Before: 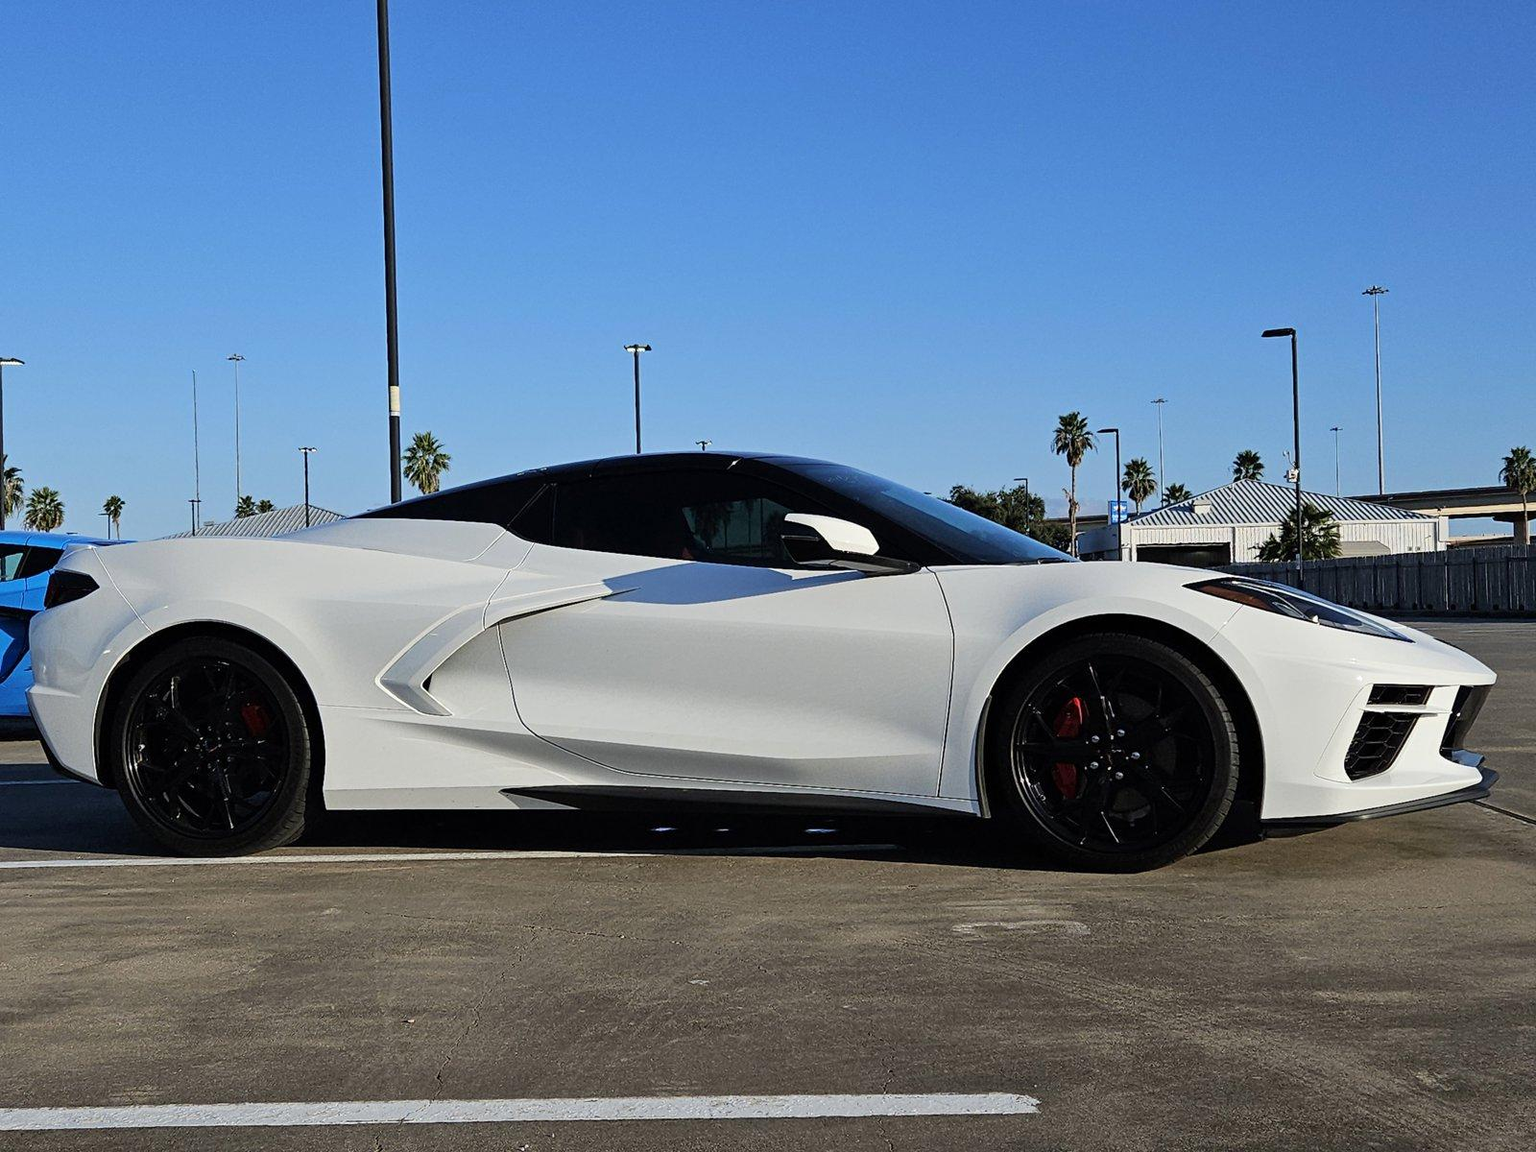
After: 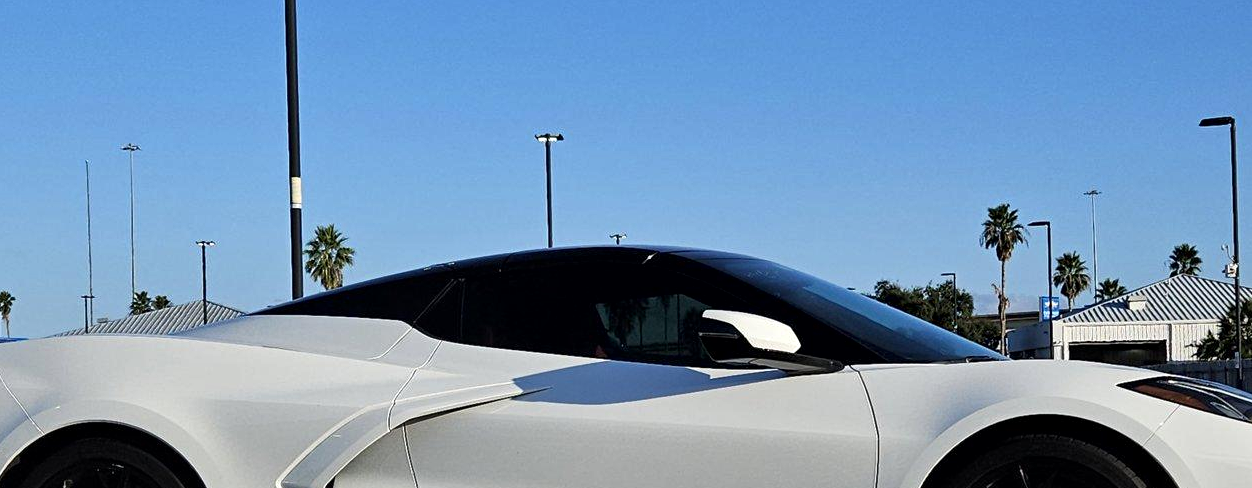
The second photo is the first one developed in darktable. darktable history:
crop: left 7.229%, top 18.768%, right 14.473%, bottom 40.495%
local contrast: mode bilateral grid, contrast 26, coarseness 61, detail 150%, midtone range 0.2
